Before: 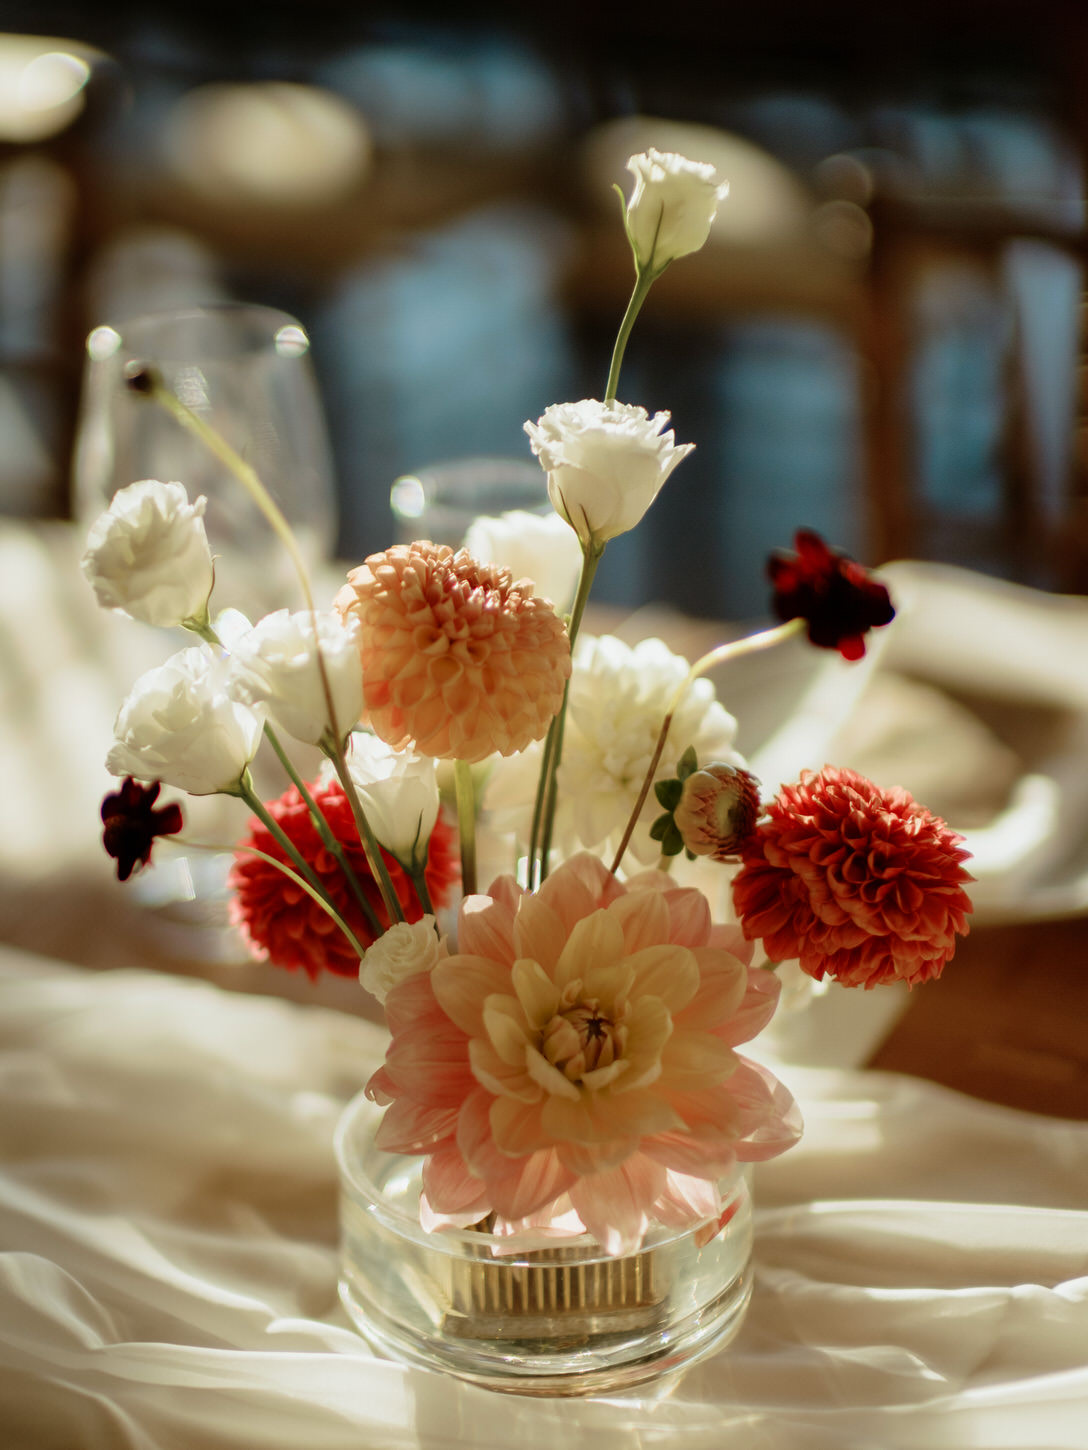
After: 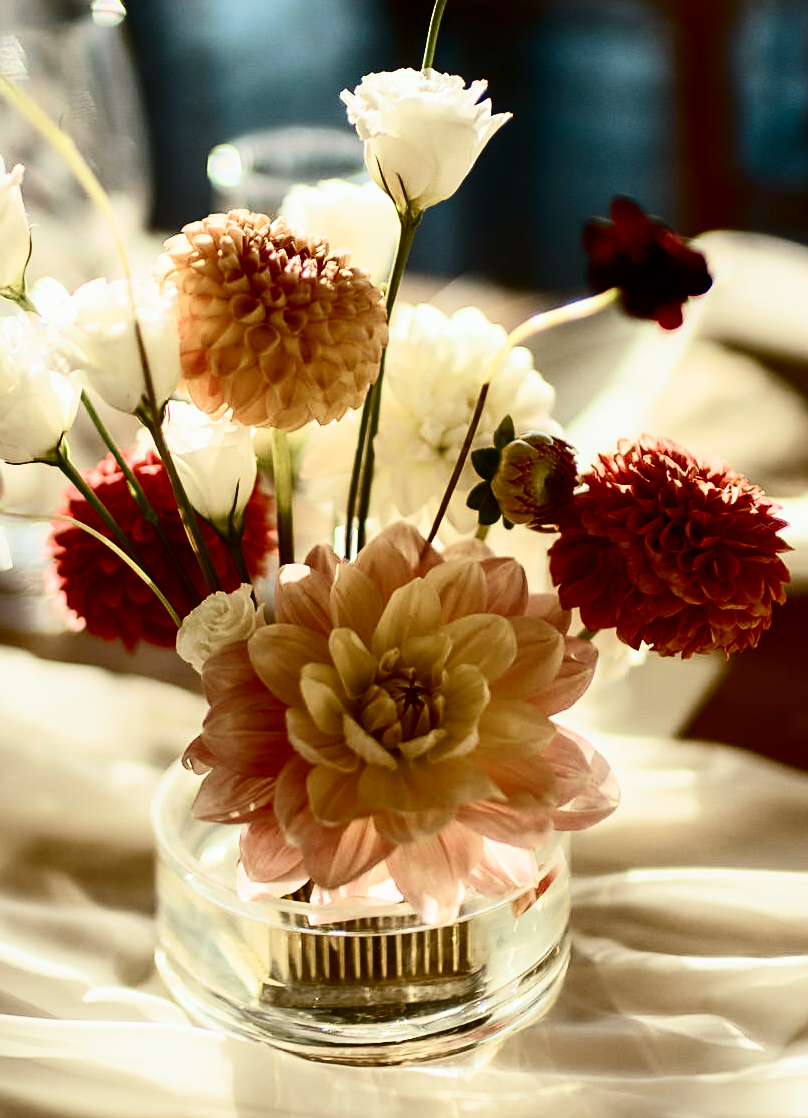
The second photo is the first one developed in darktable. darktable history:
color balance rgb: linear chroma grading › global chroma 14.771%, perceptual saturation grading › global saturation -1.535%, perceptual saturation grading › highlights -7.722%, perceptual saturation grading › mid-tones 8.647%, perceptual saturation grading › shadows 4.189%, global vibrance 20%
crop: left 16.863%, top 22.835%, right 8.858%
sharpen: on, module defaults
contrast brightness saturation: contrast 0.492, saturation -0.1
